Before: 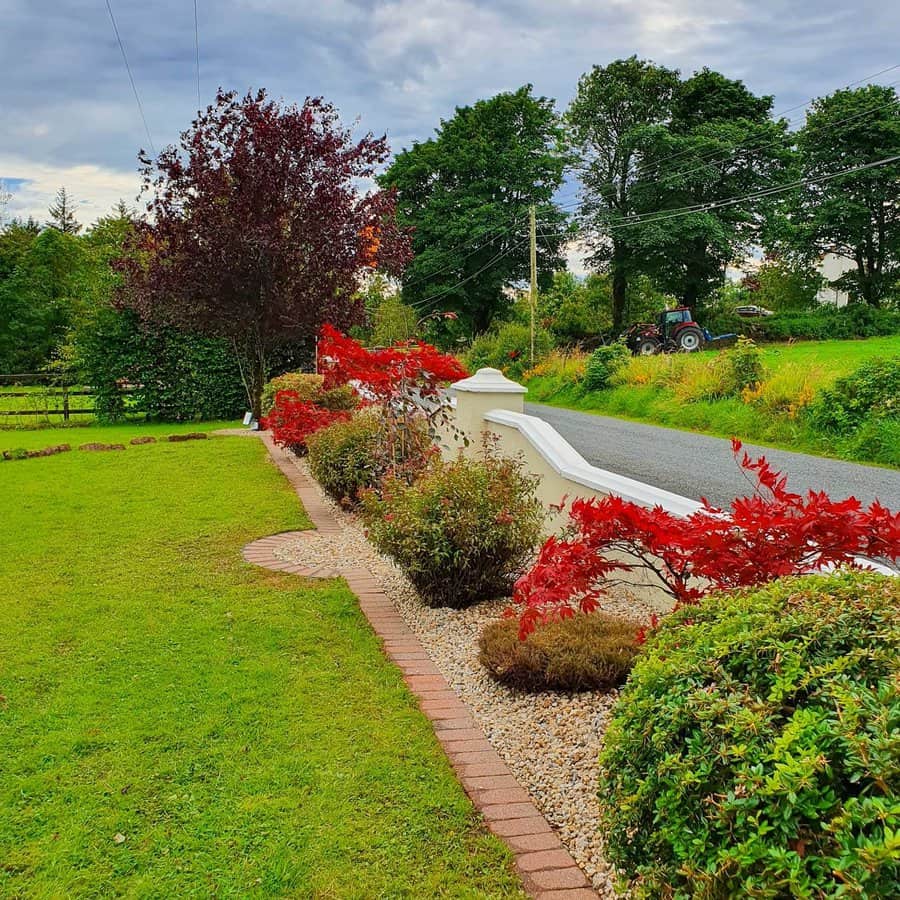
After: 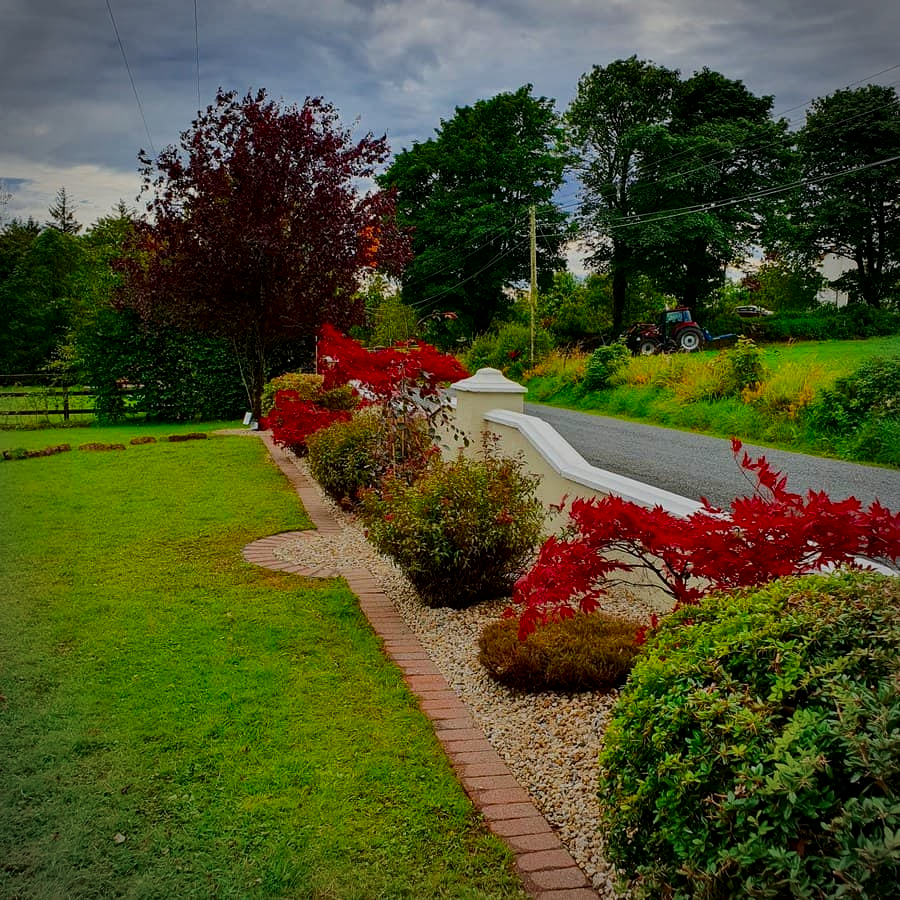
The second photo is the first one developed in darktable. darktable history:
filmic rgb: white relative exposure 3.8 EV, hardness 4.35
vignetting: automatic ratio true
contrast brightness saturation: contrast 0.1, brightness -0.26, saturation 0.14
